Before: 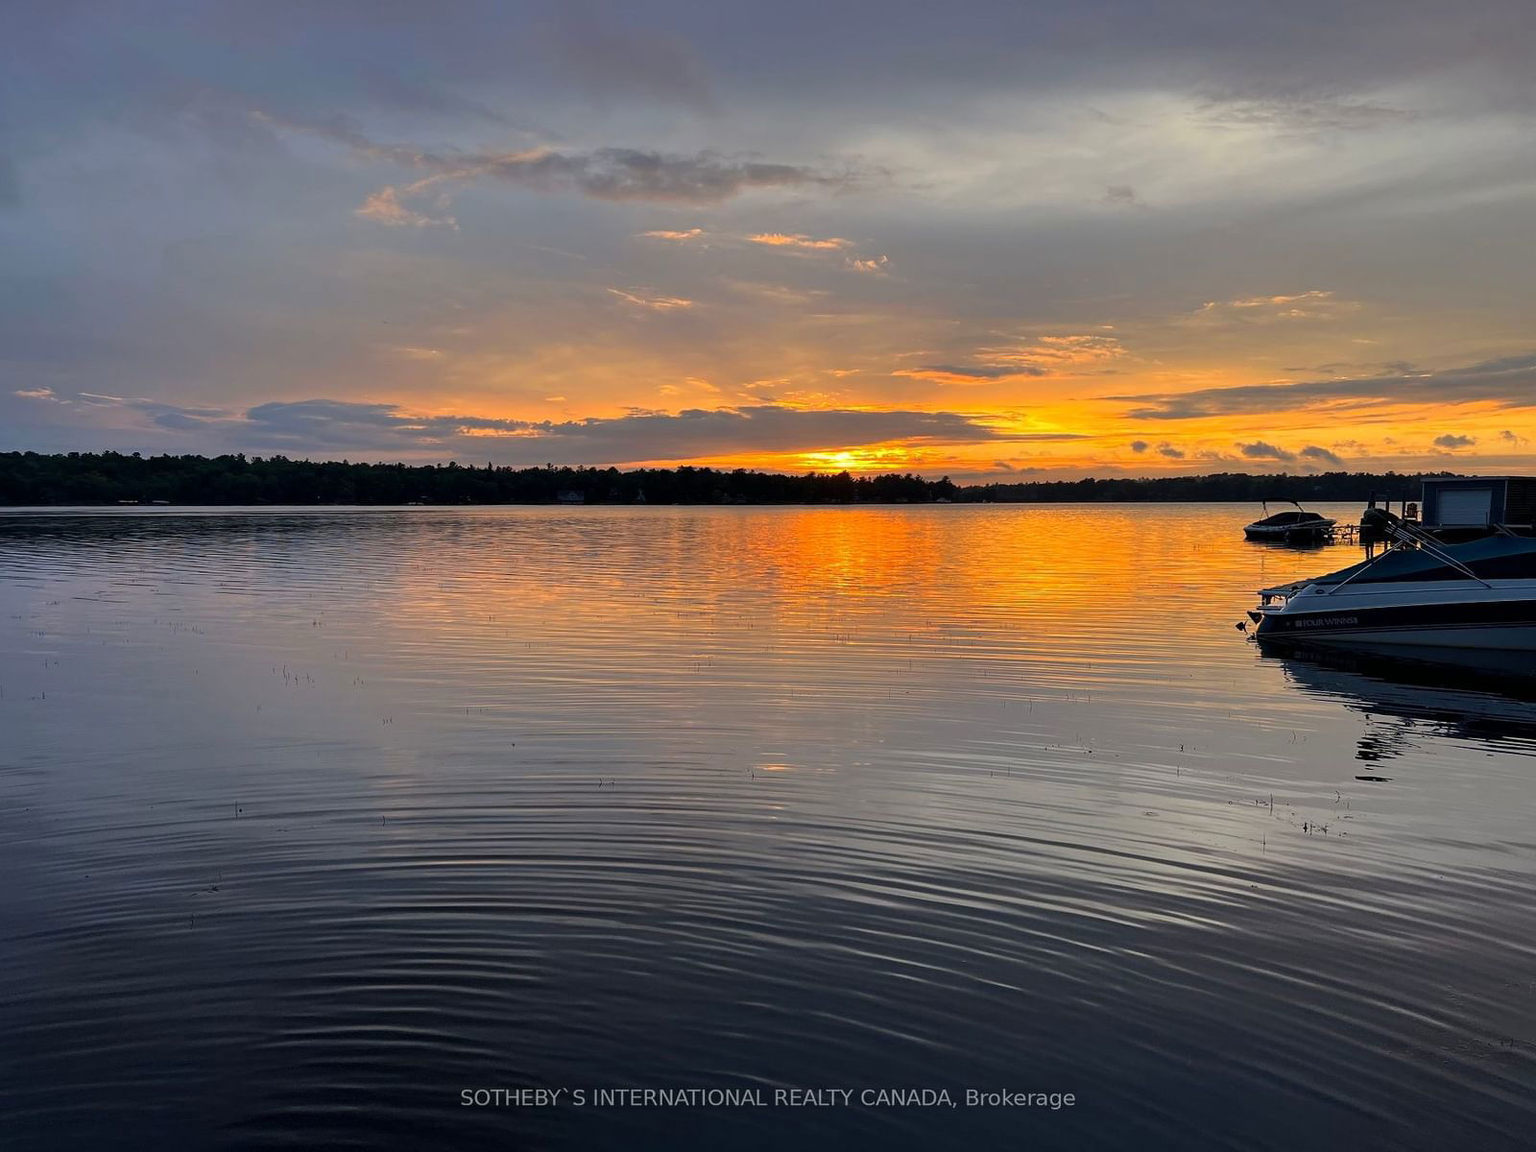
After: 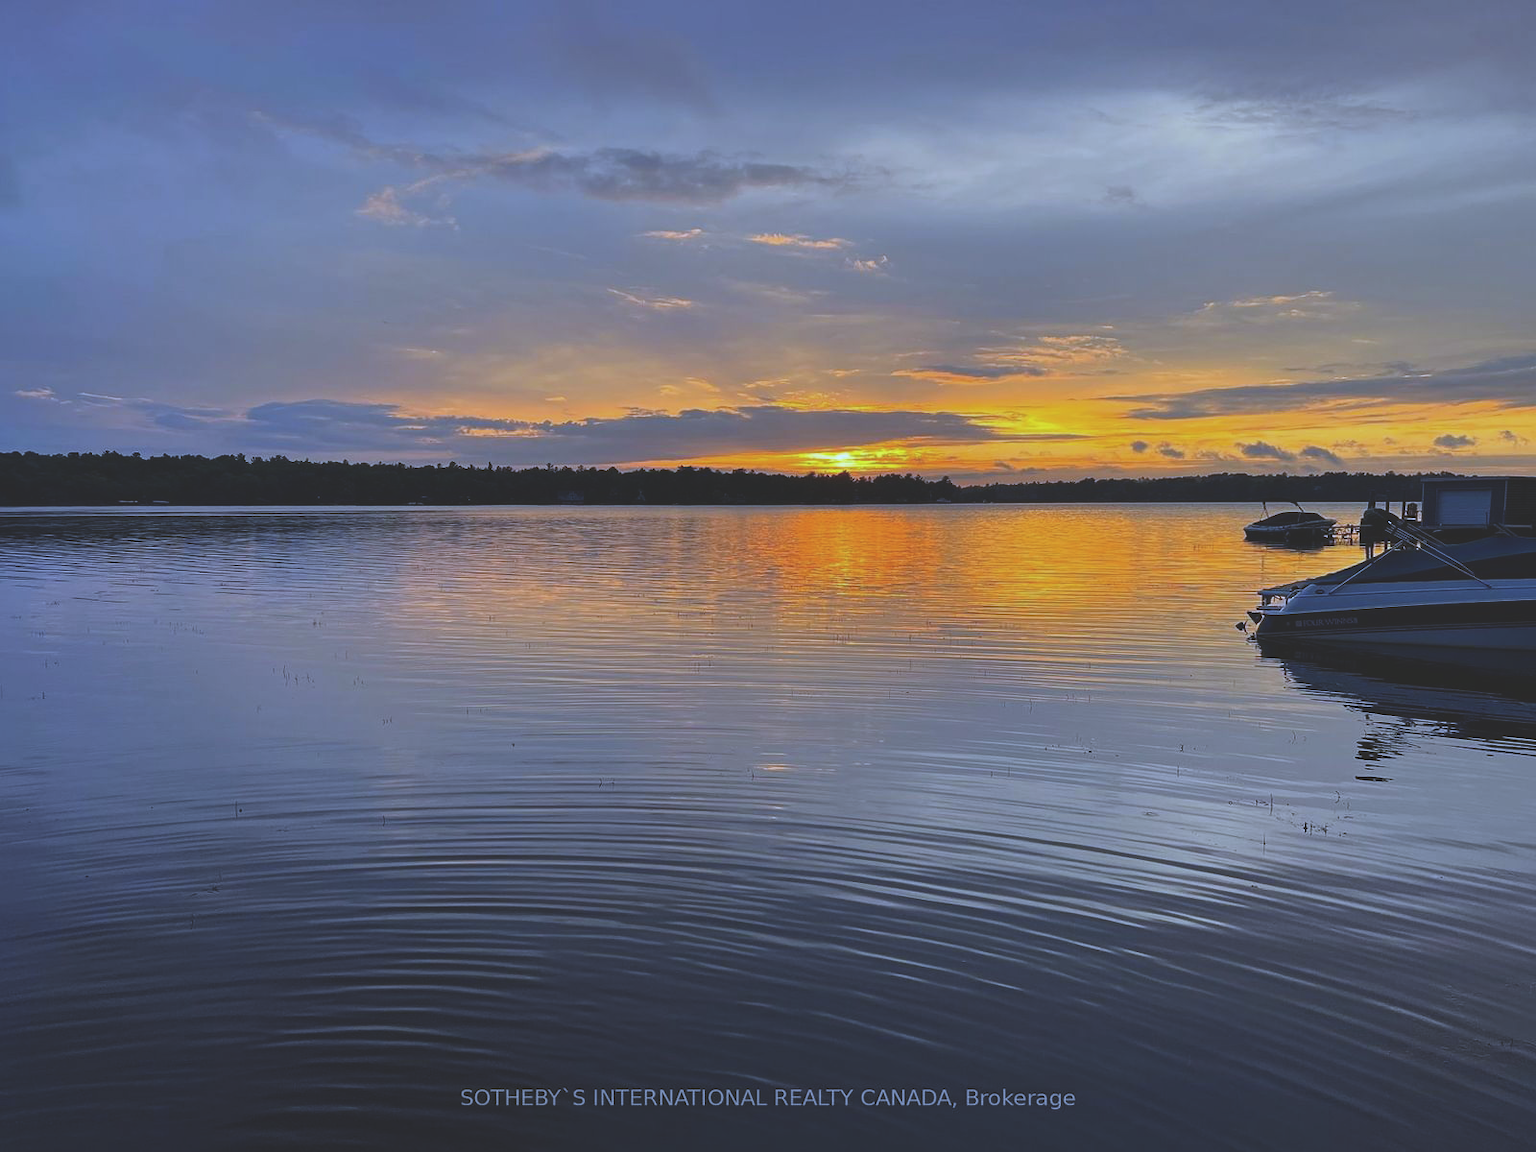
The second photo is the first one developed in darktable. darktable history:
white balance: red 0.871, blue 1.249
exposure: black level correction -0.025, exposure -0.117 EV, compensate highlight preservation false
